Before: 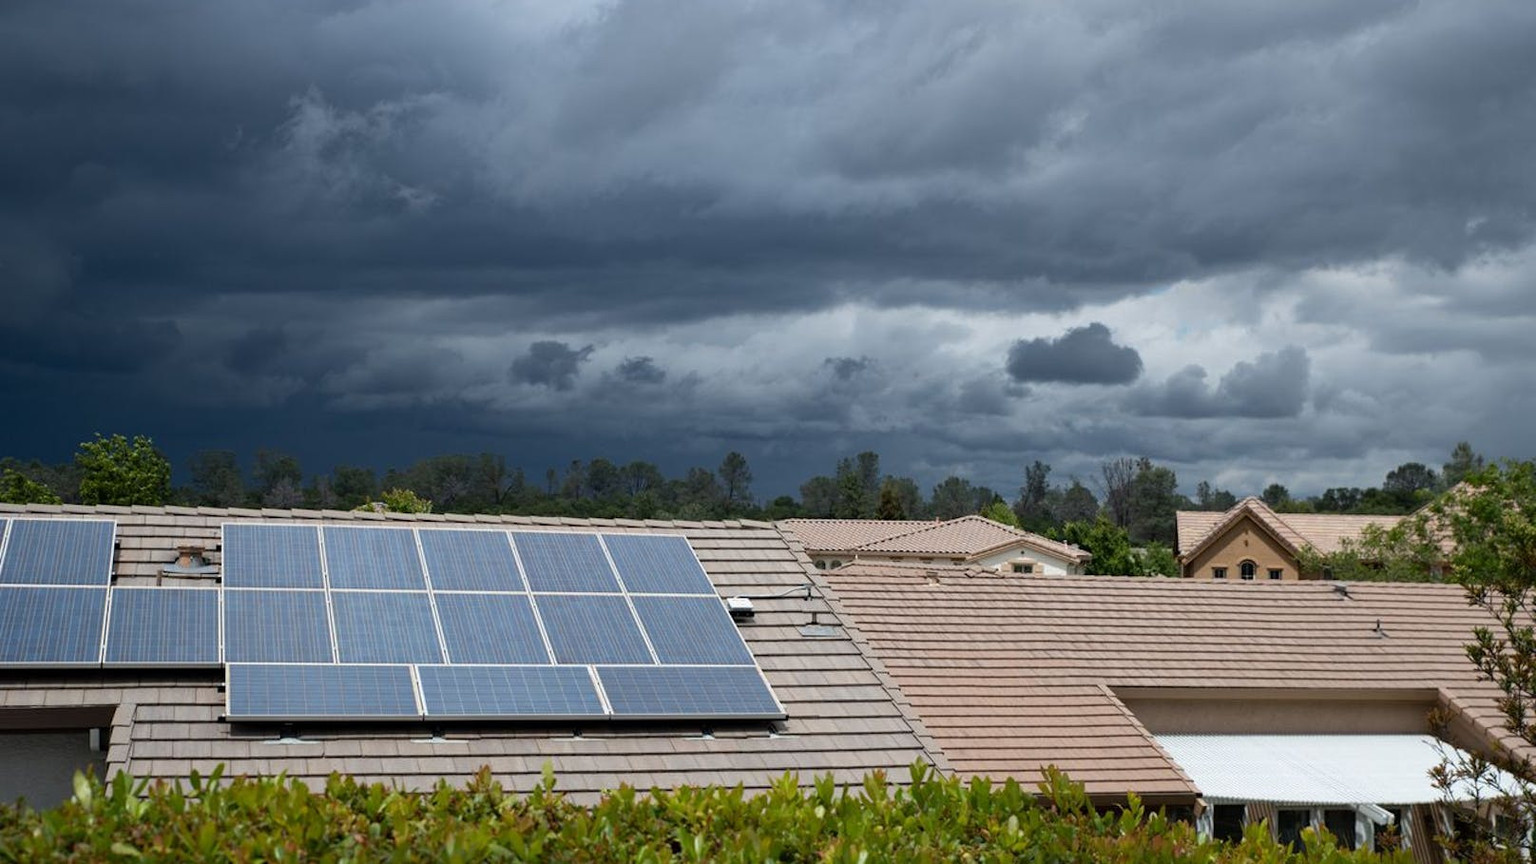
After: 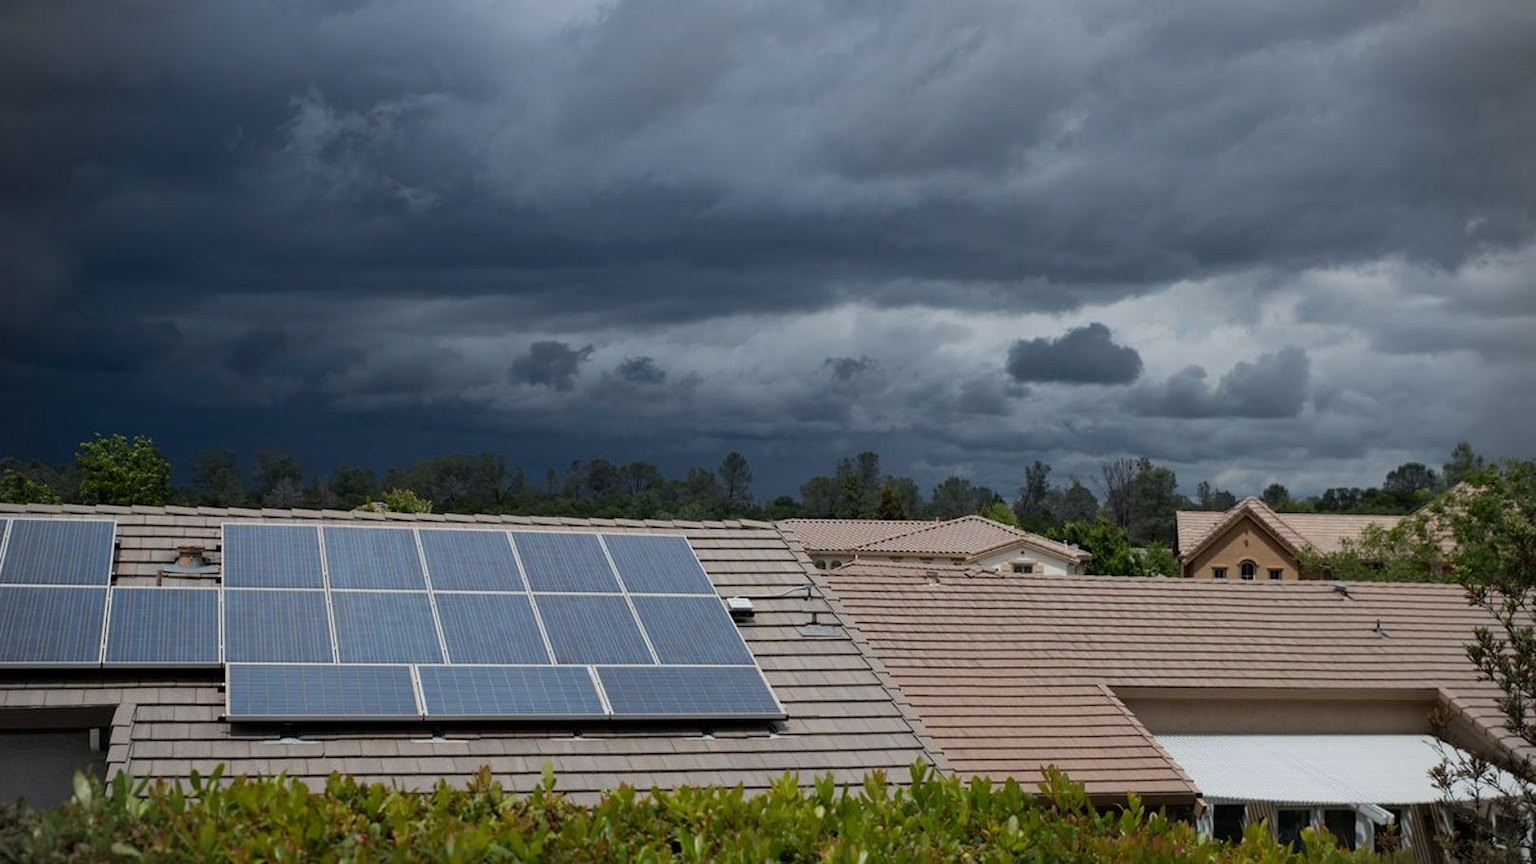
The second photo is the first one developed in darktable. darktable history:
vignetting: fall-off start 88.12%, fall-off radius 23.99%, brightness -0.148, unbound false
exposure: exposure -0.461 EV, compensate highlight preservation false
